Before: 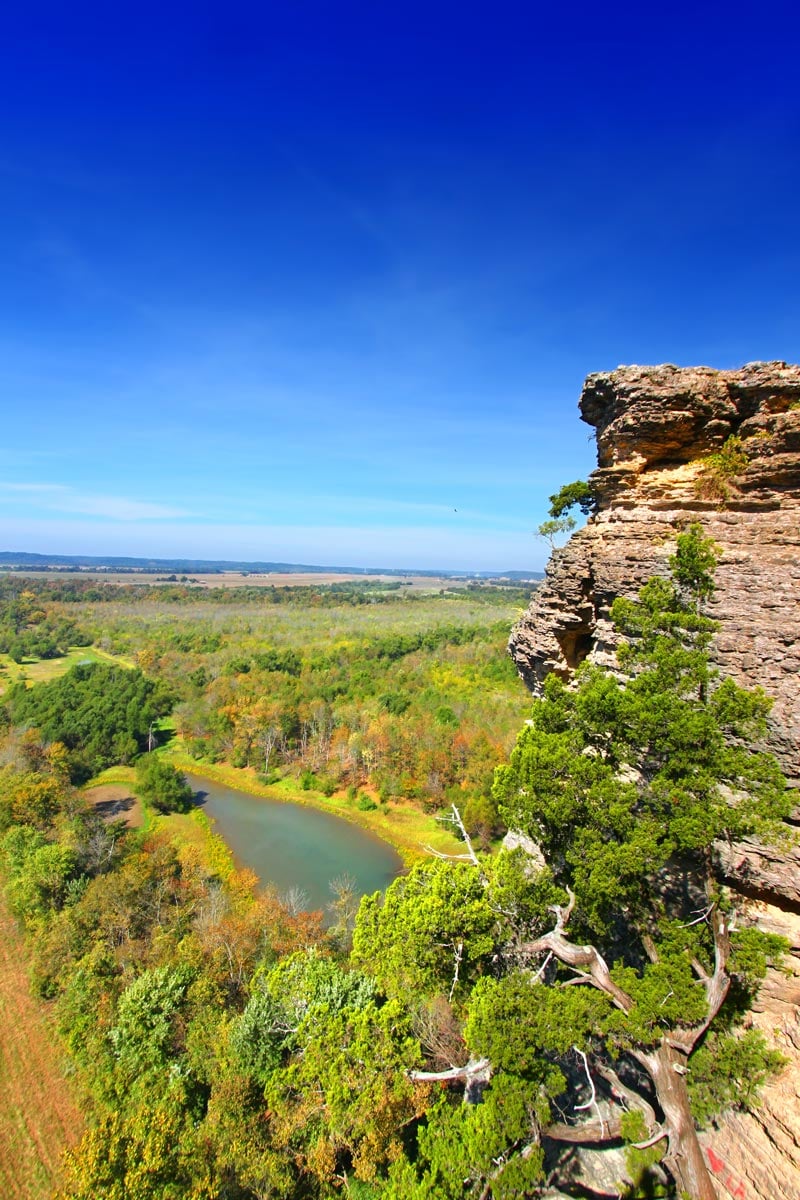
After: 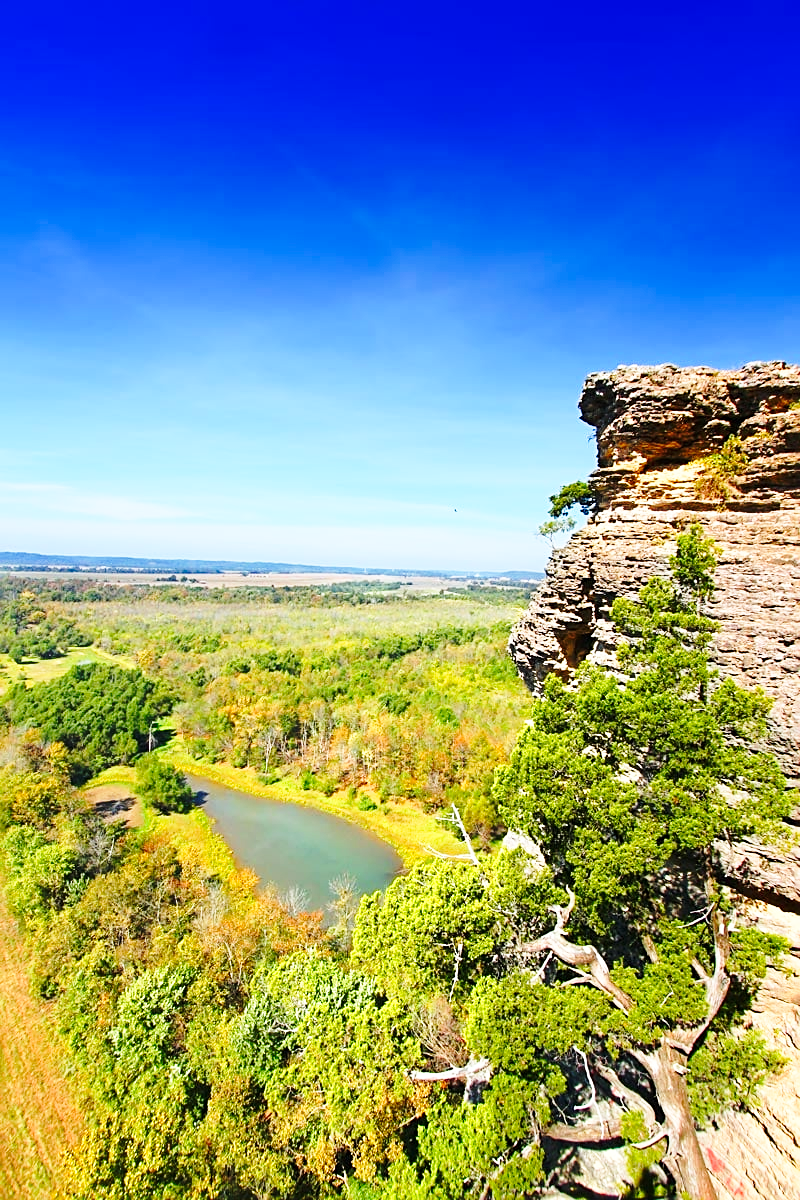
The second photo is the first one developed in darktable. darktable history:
base curve: curves: ch0 [(0, 0) (0.036, 0.037) (0.121, 0.228) (0.46, 0.76) (0.859, 0.983) (1, 1)], preserve colors none
sharpen: on, module defaults
